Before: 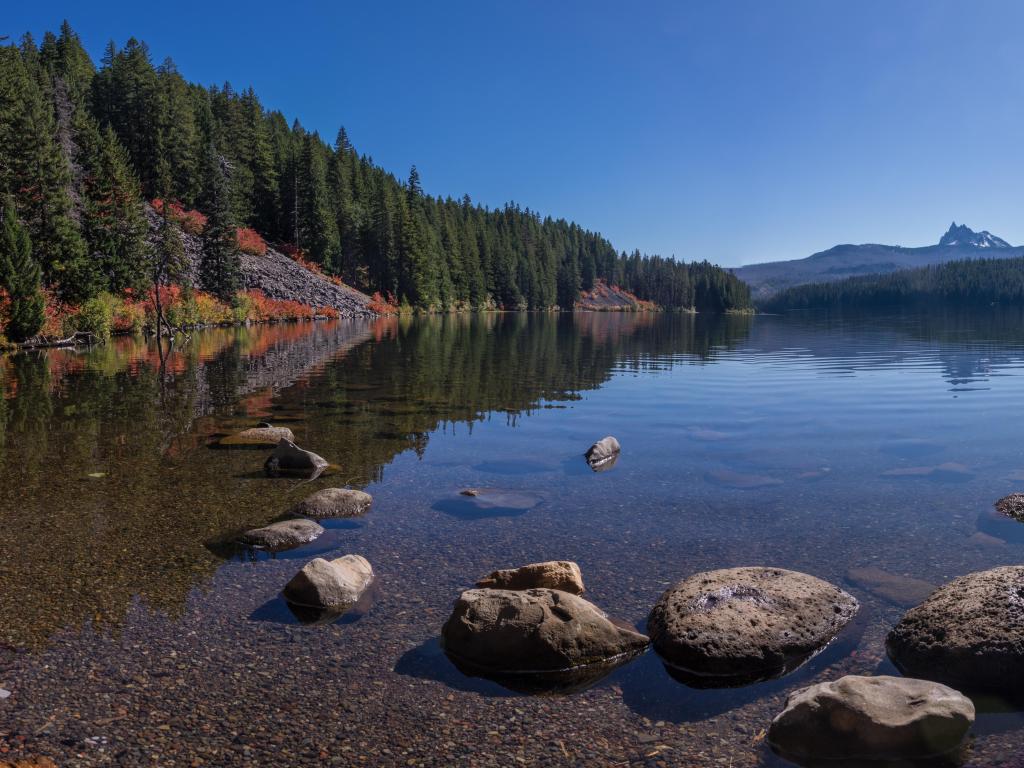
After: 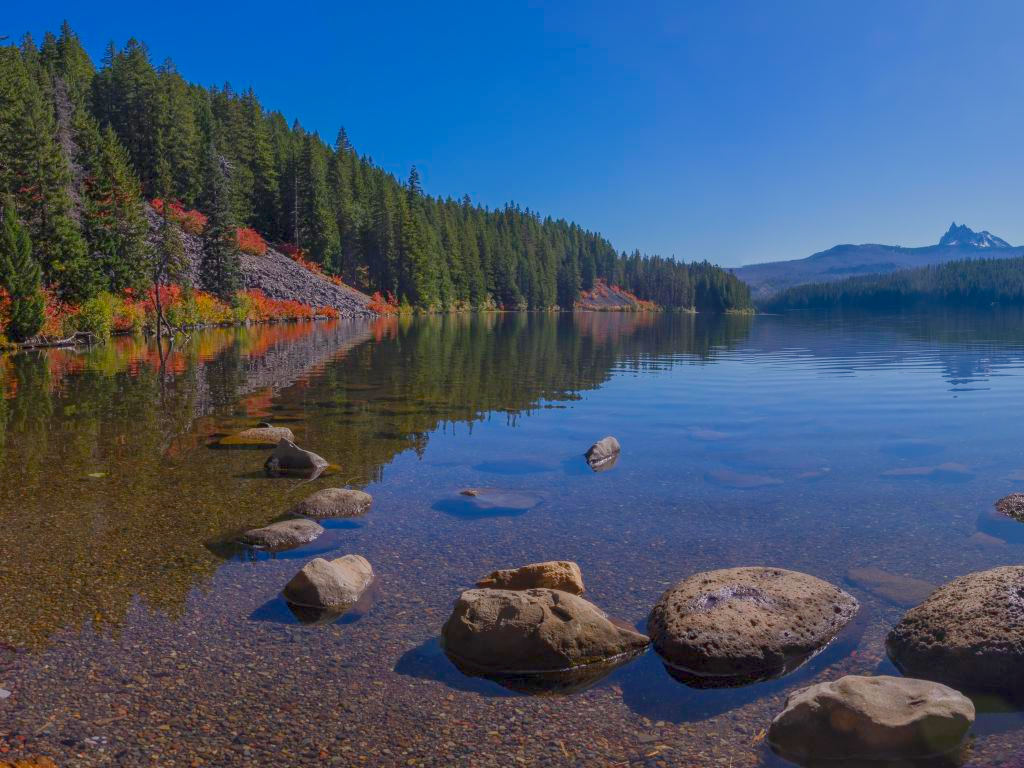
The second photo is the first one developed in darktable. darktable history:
color balance rgb: global offset › hue 171.91°, perceptual saturation grading › global saturation 30.768%, contrast -29.908%
color correction: highlights b* 0.004
